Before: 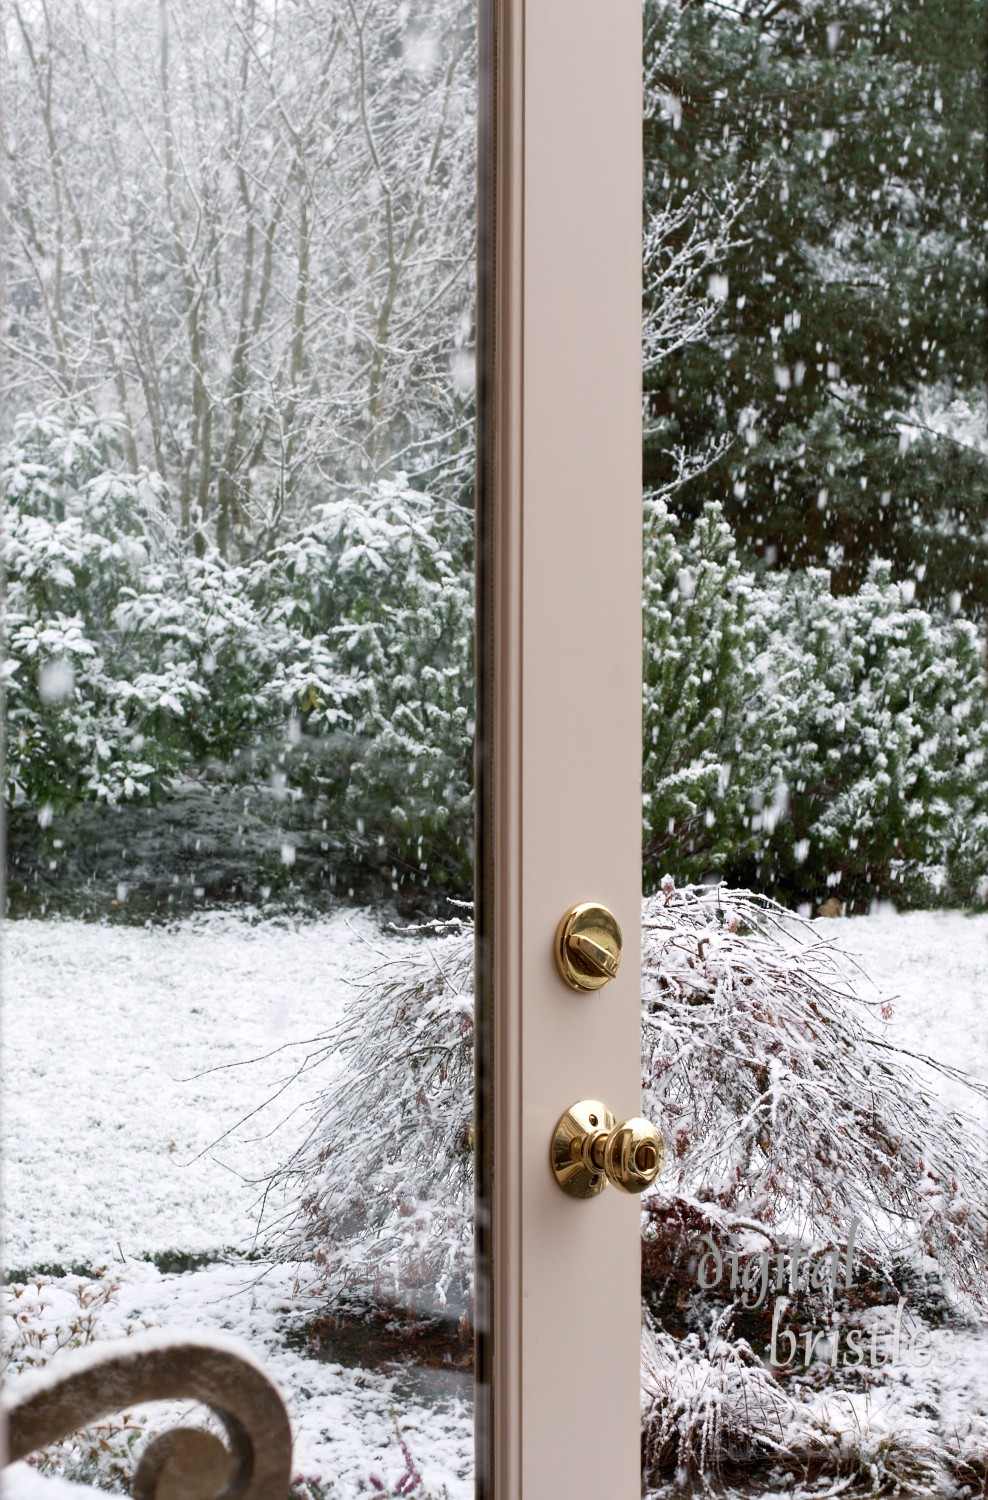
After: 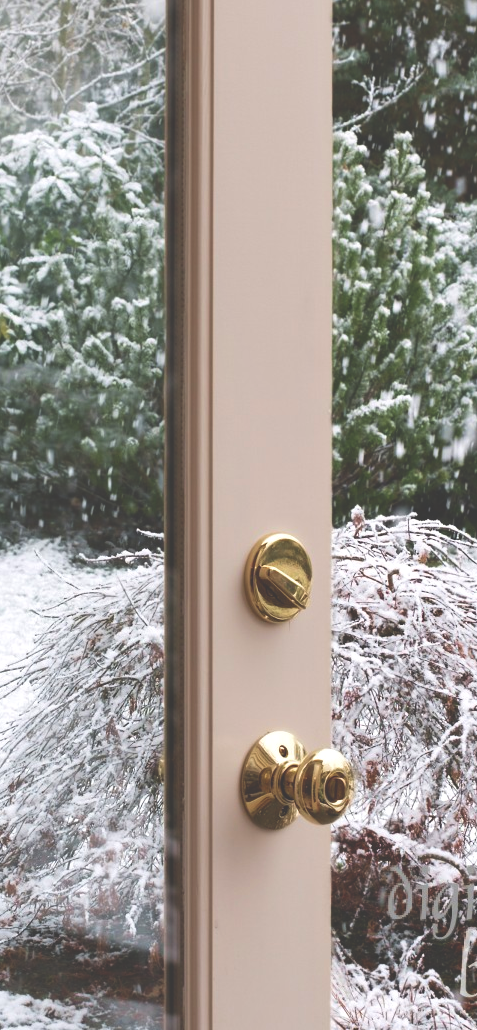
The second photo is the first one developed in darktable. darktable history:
shadows and highlights: shadows 52.34, highlights -28.23, soften with gaussian
exposure: black level correction -0.041, exposure 0.064 EV, compensate highlight preservation false
crop: left 31.379%, top 24.658%, right 20.326%, bottom 6.628%
velvia: on, module defaults
